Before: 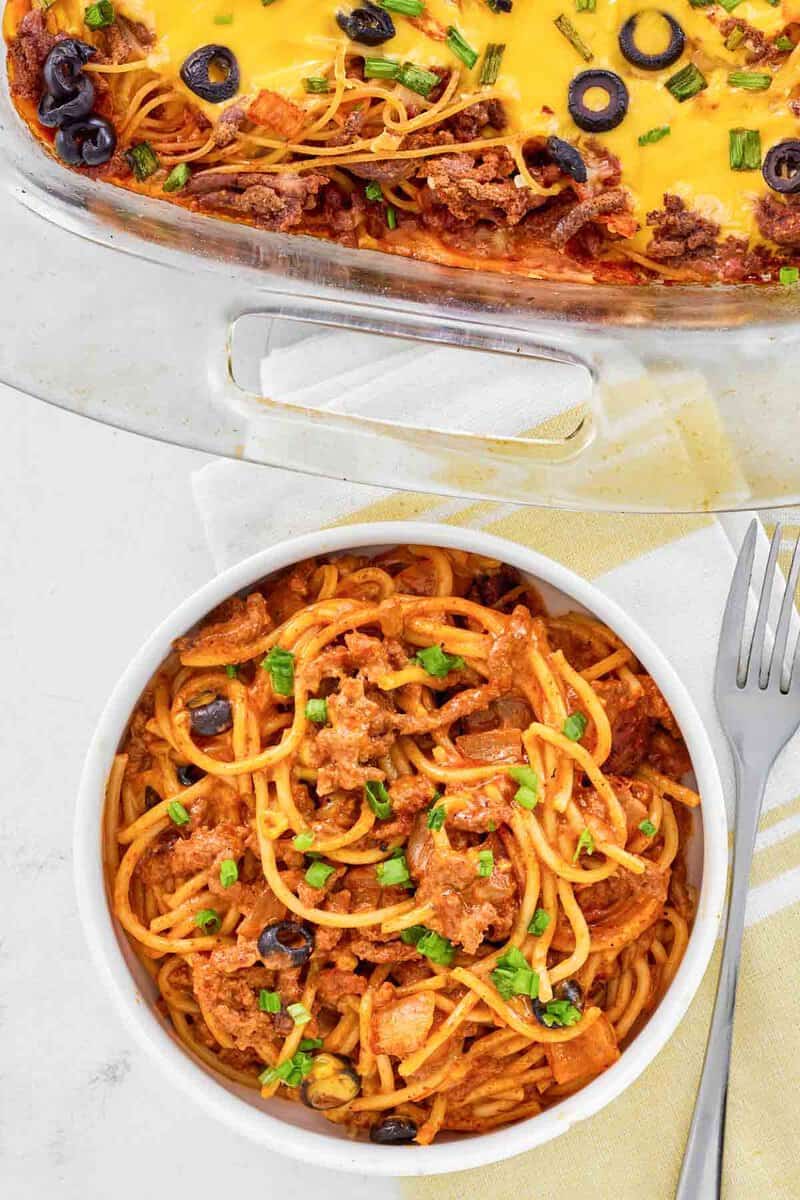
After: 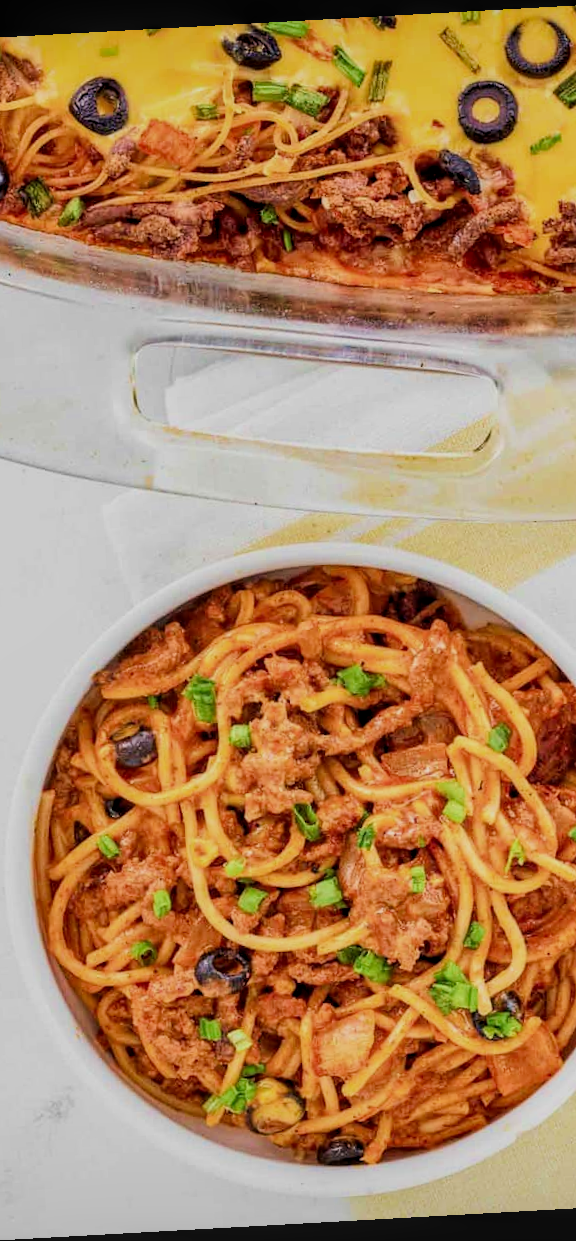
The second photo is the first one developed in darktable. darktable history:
velvia: on, module defaults
local contrast: on, module defaults
rotate and perspective: rotation -3.18°, automatic cropping off
filmic rgb: black relative exposure -7.65 EV, white relative exposure 4.56 EV, hardness 3.61
crop and rotate: left 13.409%, right 19.924%
